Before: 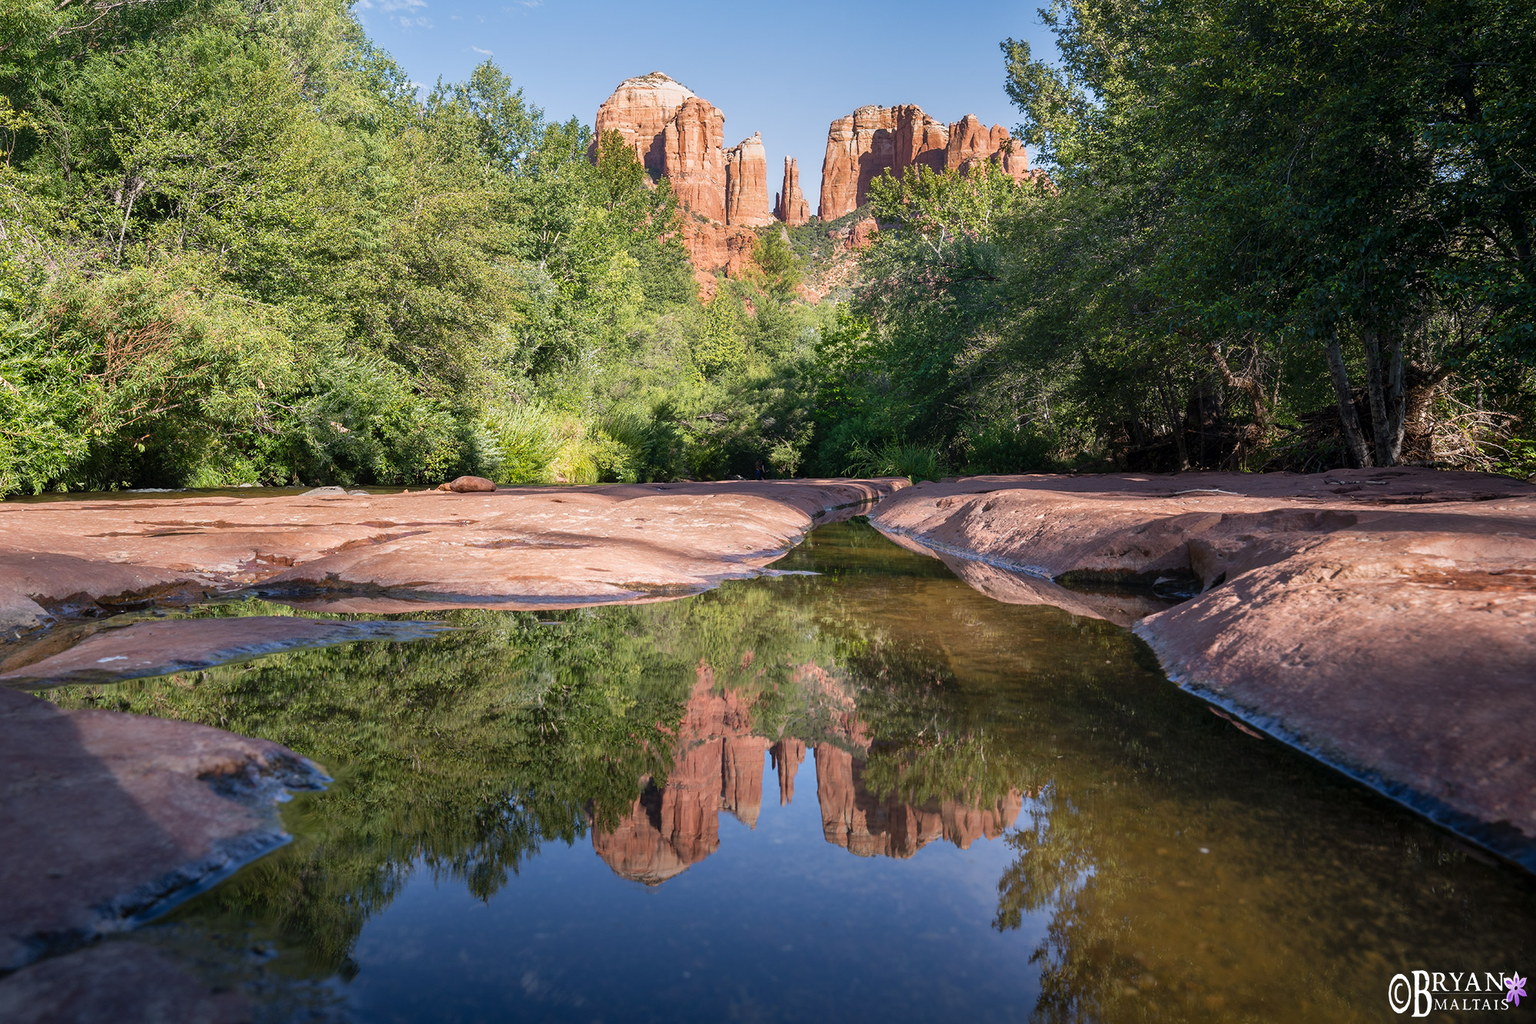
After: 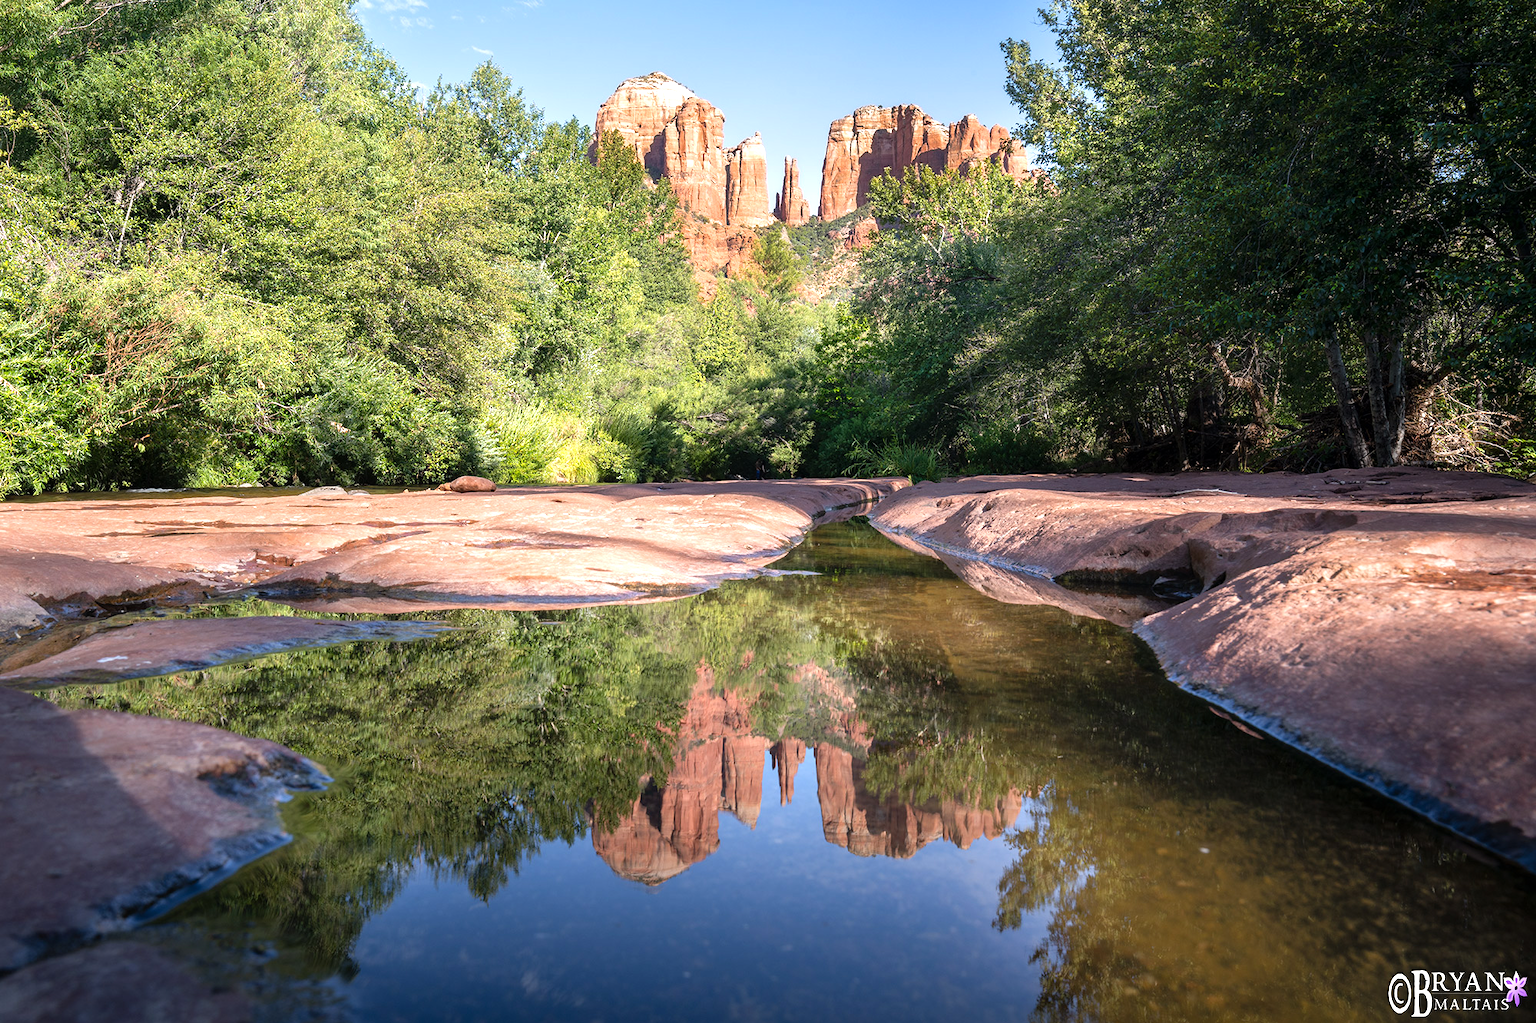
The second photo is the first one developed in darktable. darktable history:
exposure: exposure 0.214 EV, compensate exposure bias true, compensate highlight preservation false
tone equalizer: -8 EV -0.437 EV, -7 EV -0.361 EV, -6 EV -0.372 EV, -5 EV -0.26 EV, -3 EV 0.256 EV, -2 EV 0.319 EV, -1 EV 0.37 EV, +0 EV 0.42 EV
